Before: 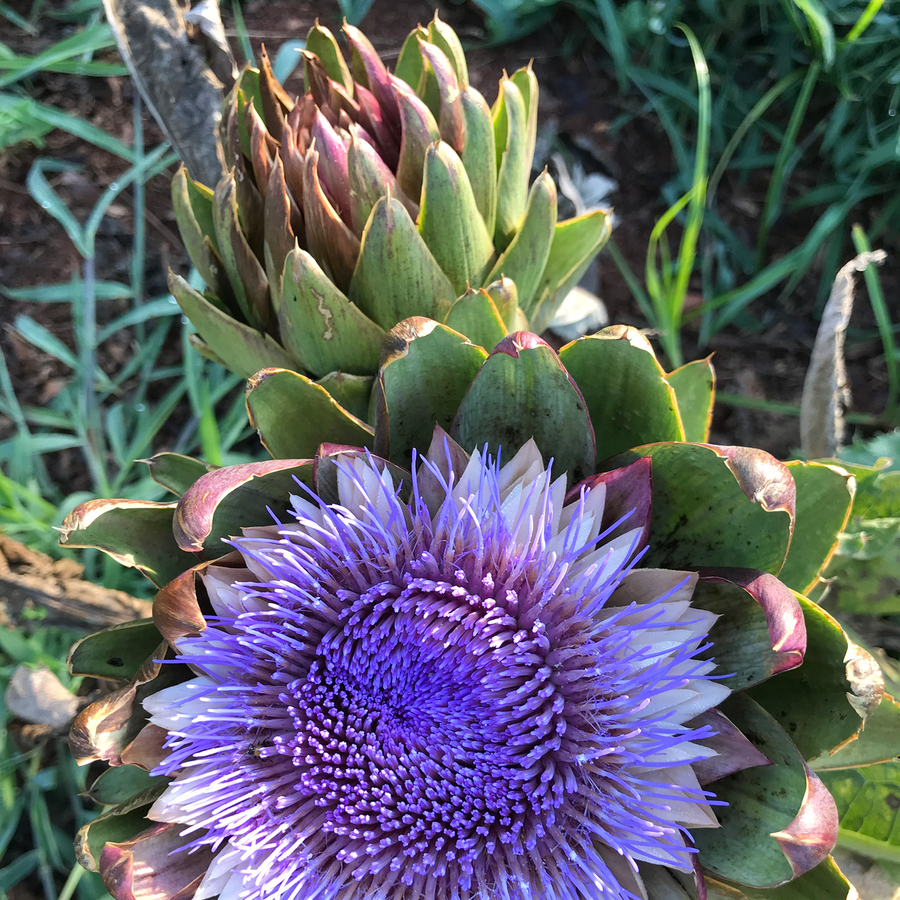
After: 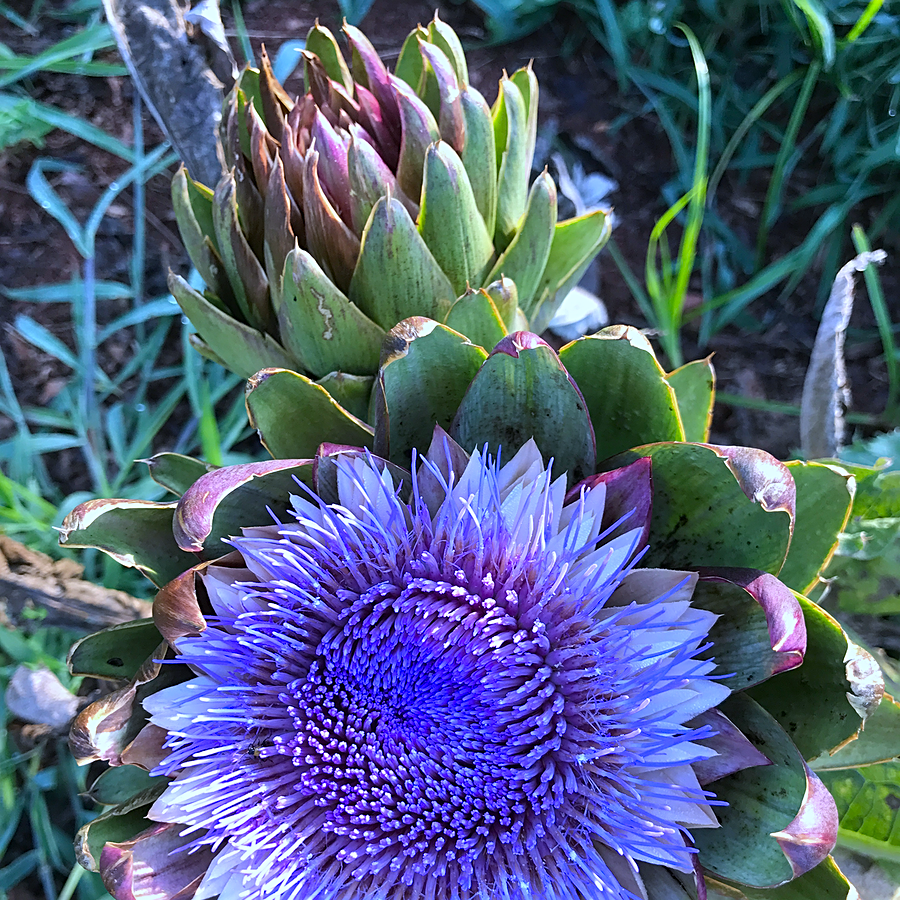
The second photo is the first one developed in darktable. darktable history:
sharpen: on, module defaults
color correction: highlights a* 3.22, highlights b* 1.93, saturation 1.19
white balance: red 0.871, blue 1.249
